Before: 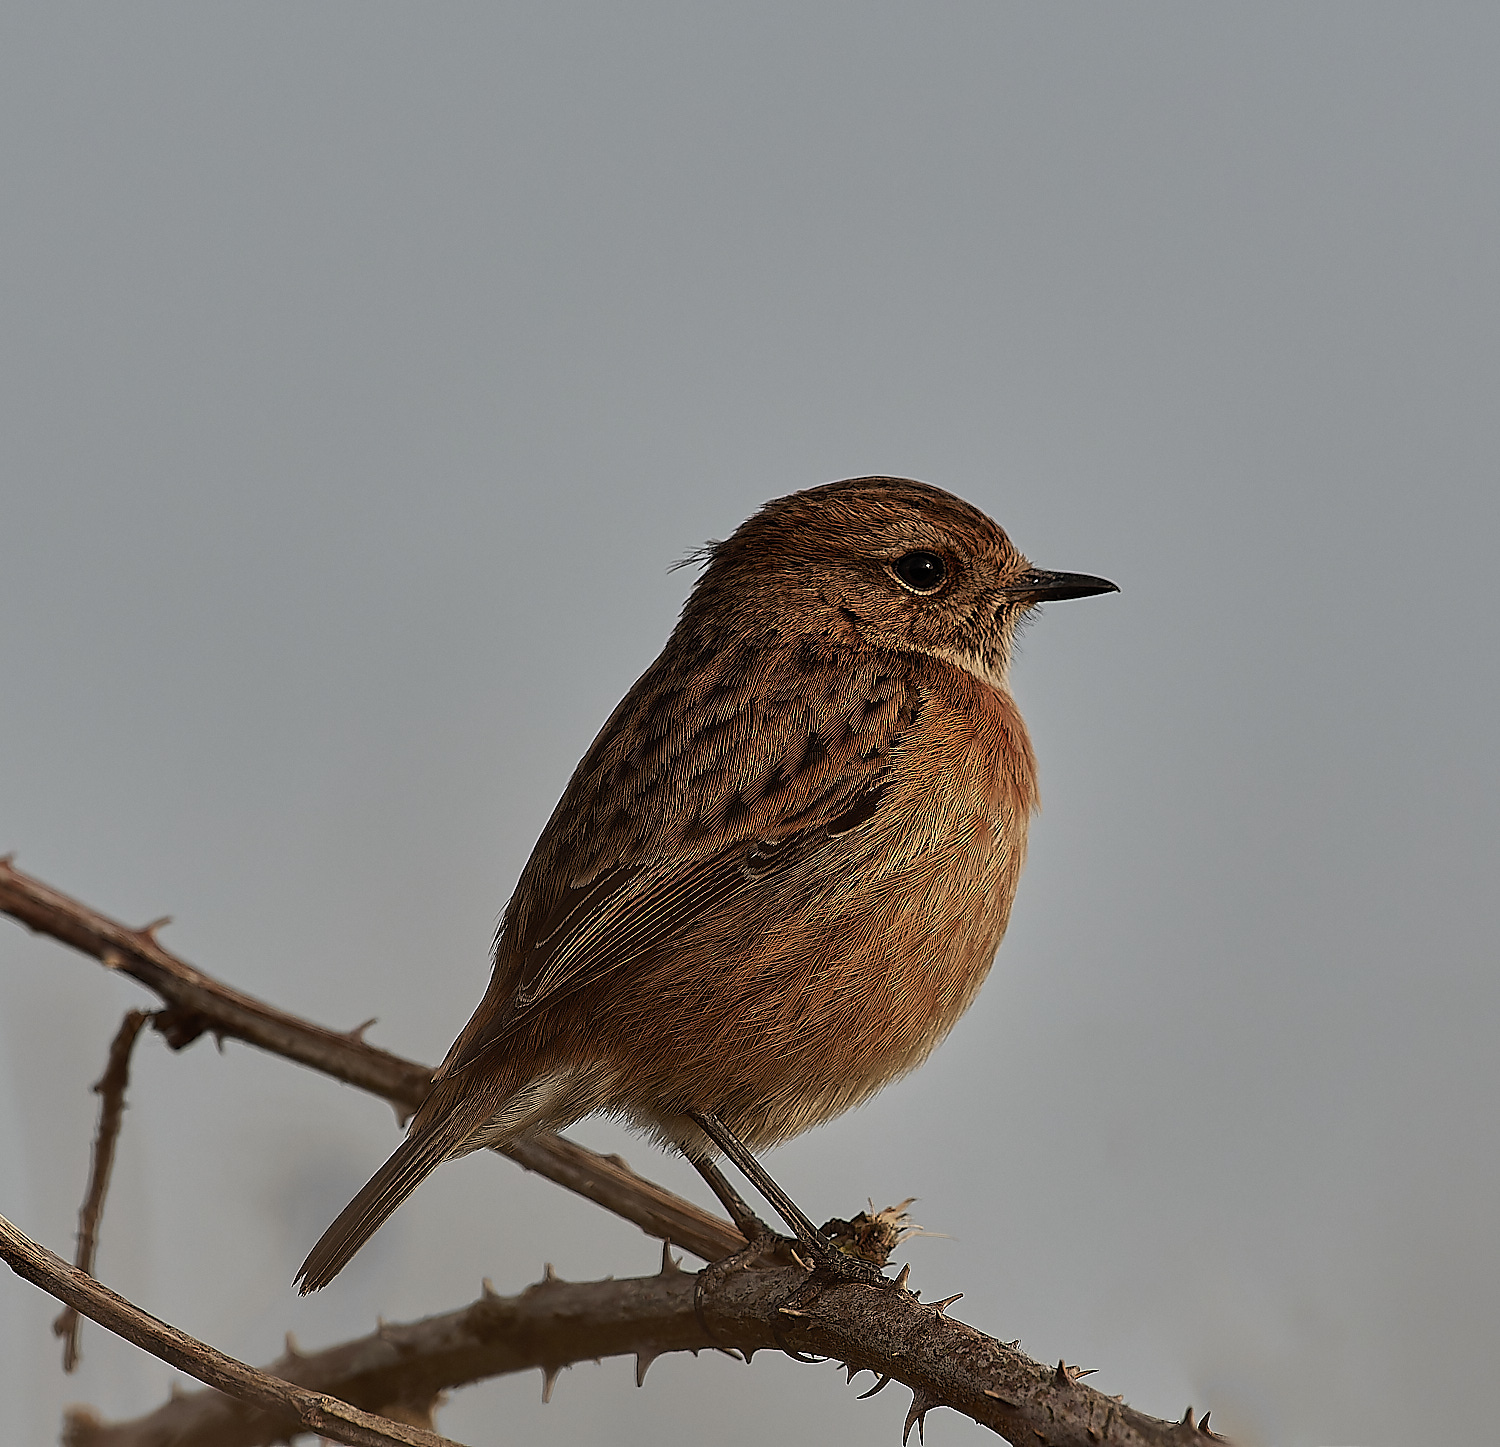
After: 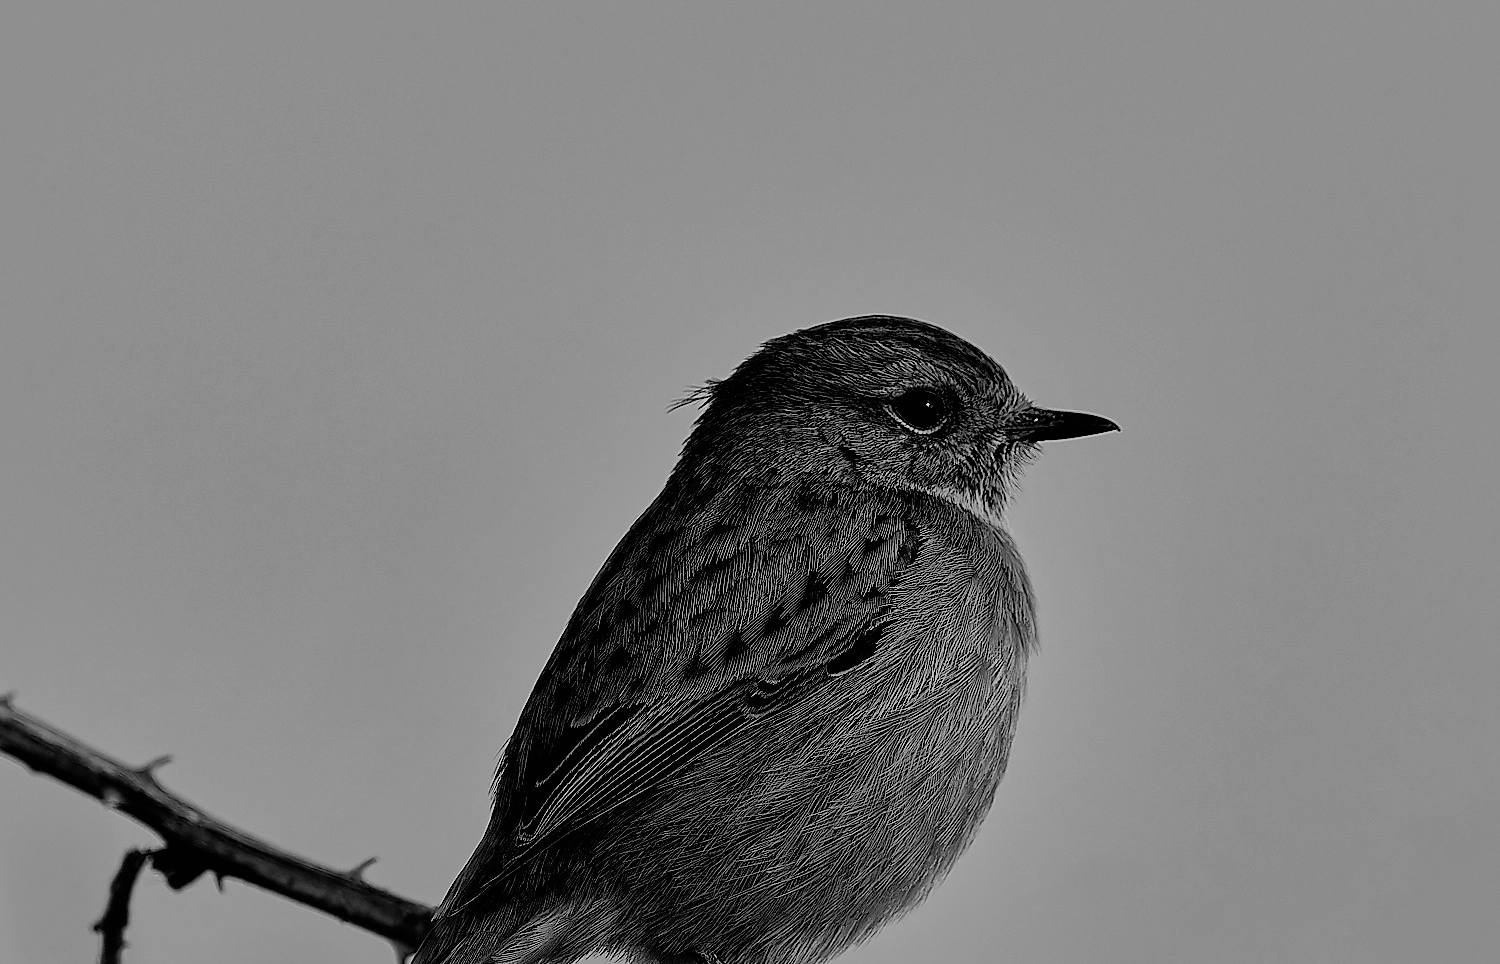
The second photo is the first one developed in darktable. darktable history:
shadows and highlights: highlights -60
color calibration: output gray [0.23, 0.37, 0.4, 0], gray › normalize channels true, illuminant same as pipeline (D50), adaptation XYZ, x 0.346, y 0.359, gamut compression 0
crop: top 11.166%, bottom 22.168%
filmic rgb: black relative exposure -5 EV, white relative exposure 3.5 EV, hardness 3.19, contrast 1.4, highlights saturation mix -30%
